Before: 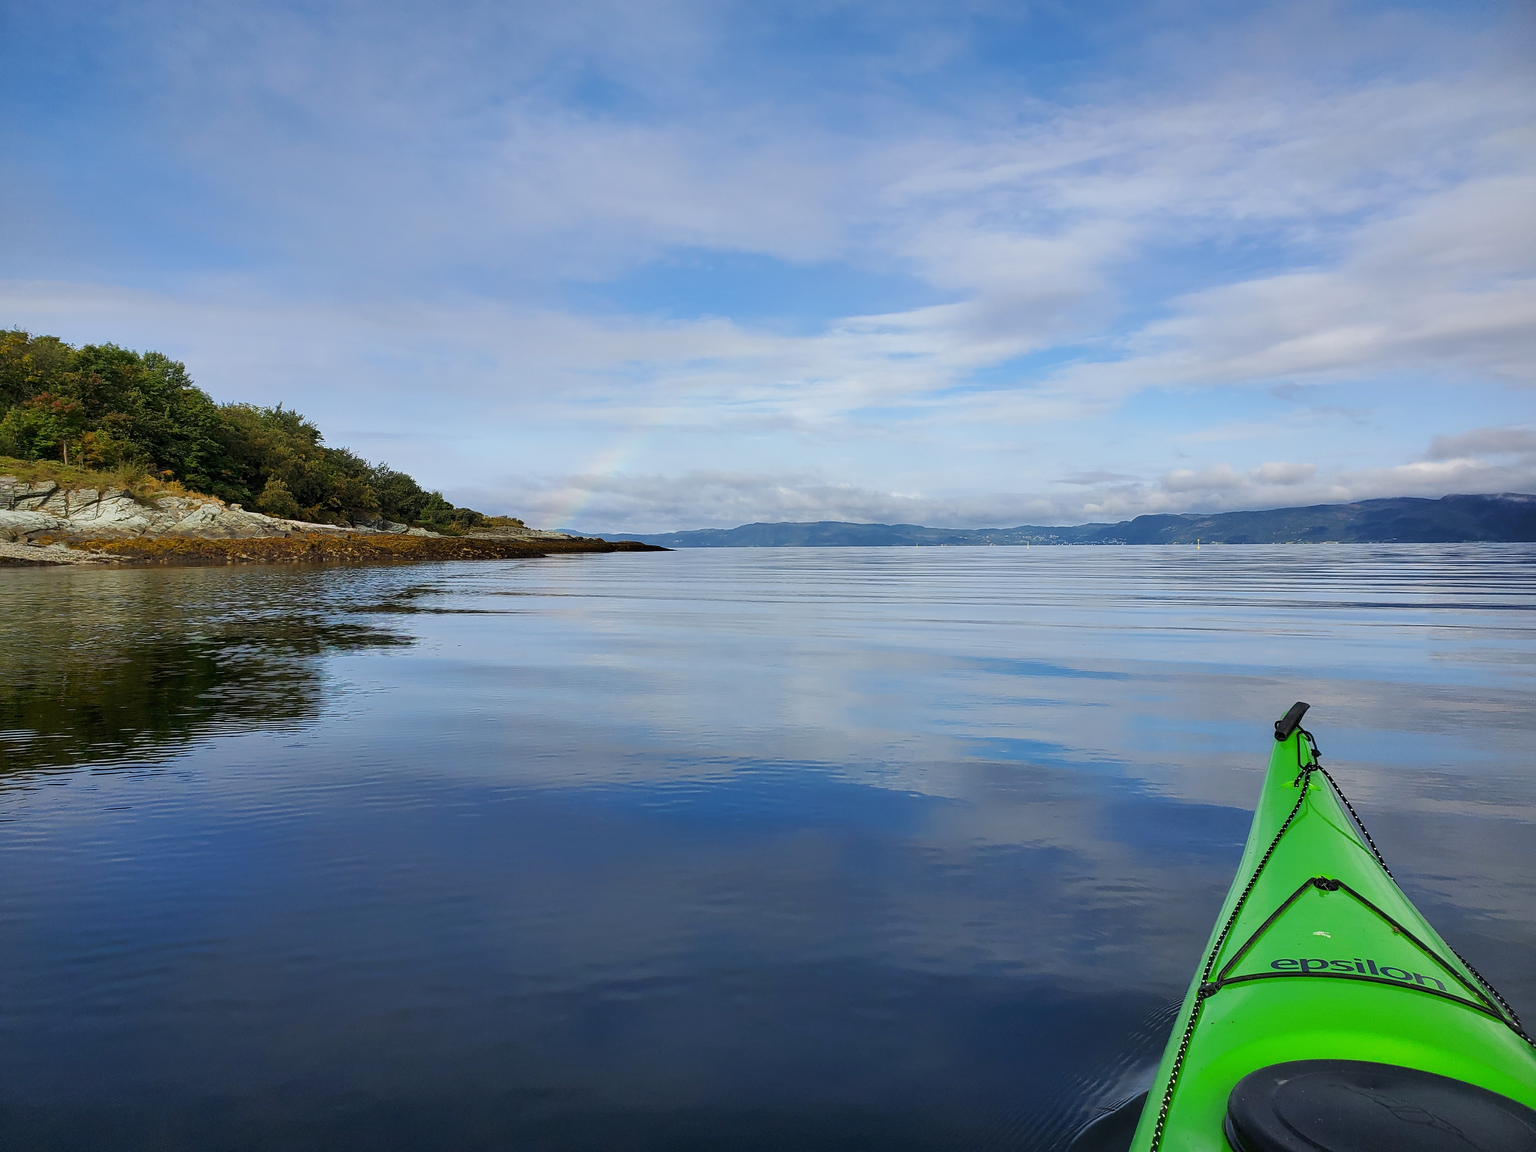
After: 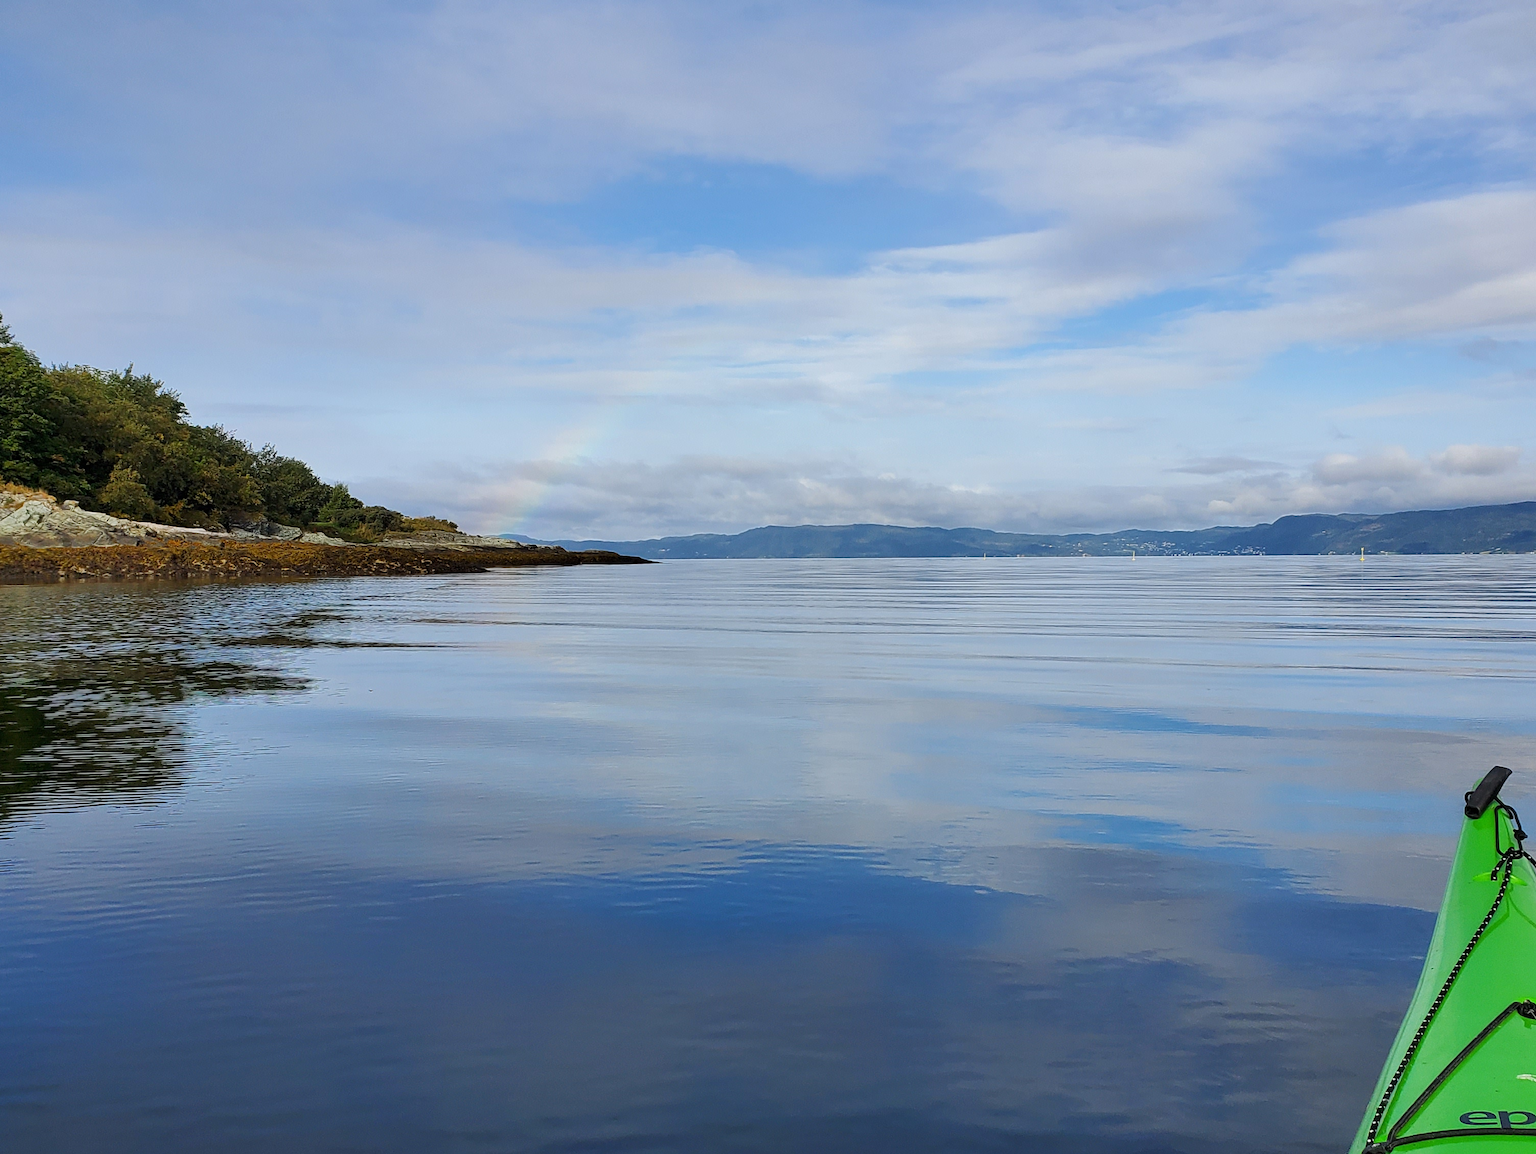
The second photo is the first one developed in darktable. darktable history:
crop and rotate: left 11.93%, top 11.387%, right 13.528%, bottom 13.881%
